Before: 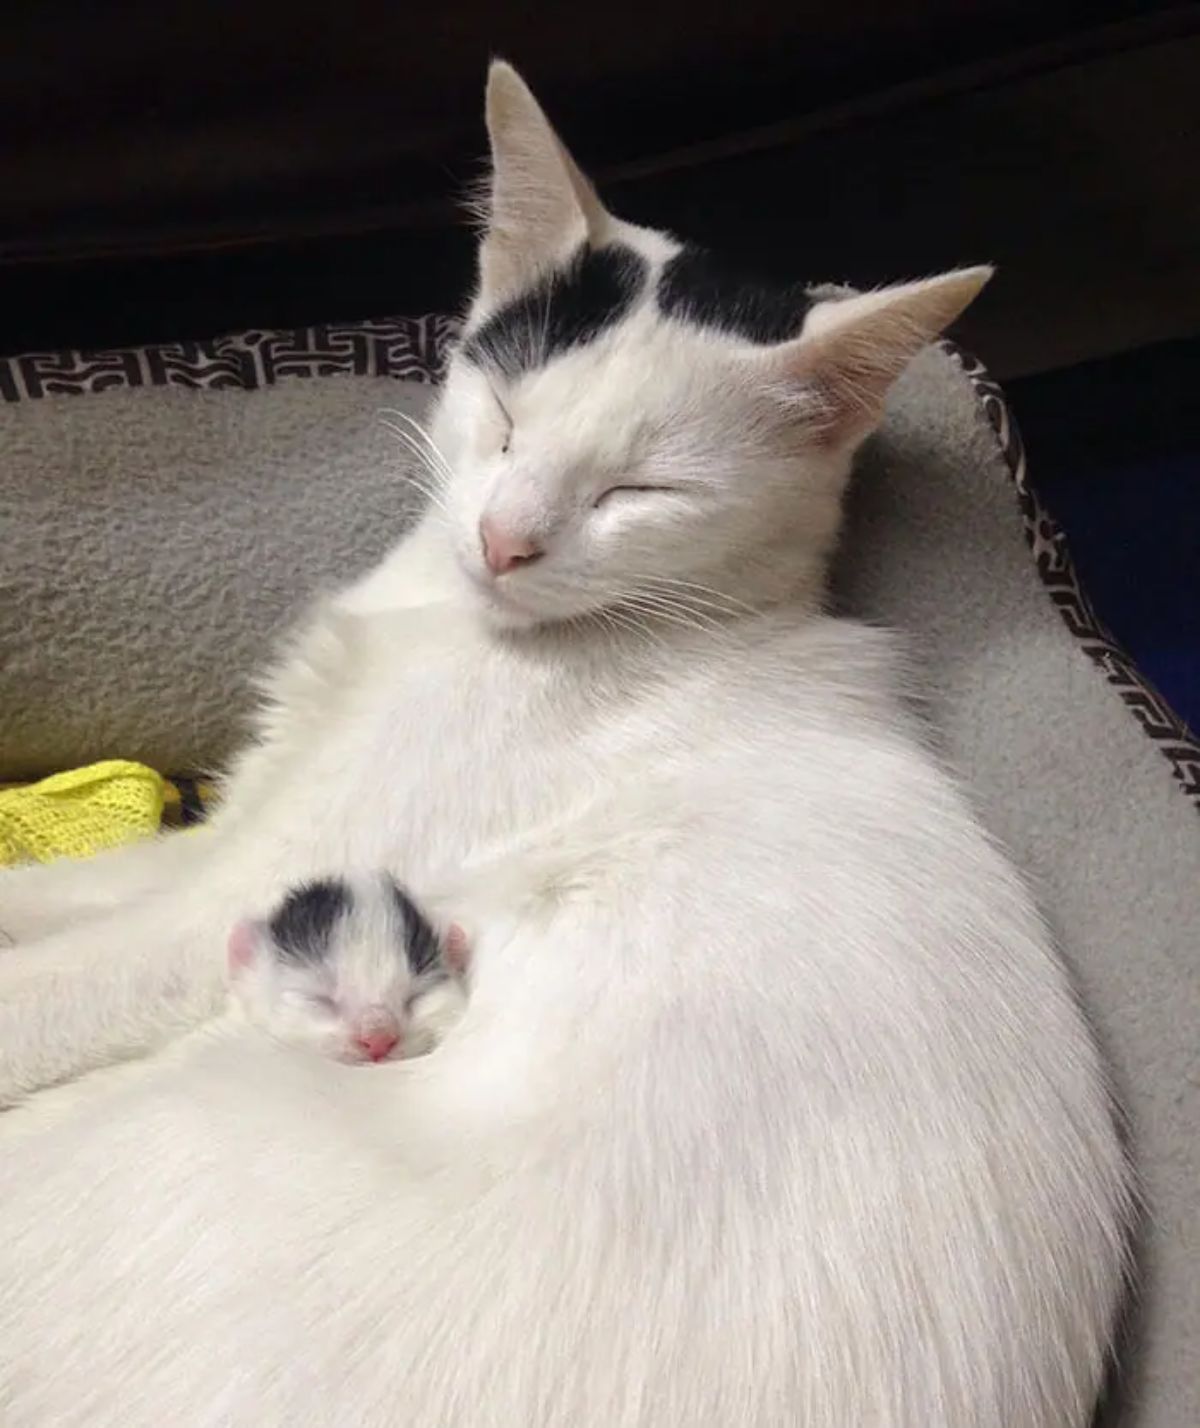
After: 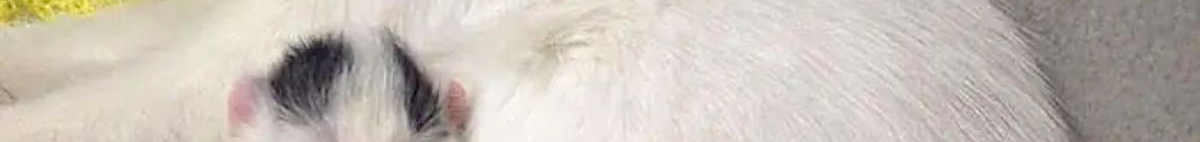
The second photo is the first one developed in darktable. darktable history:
sharpen: on, module defaults
haze removal: compatibility mode true, adaptive false
crop and rotate: top 59.084%, bottom 30.916%
